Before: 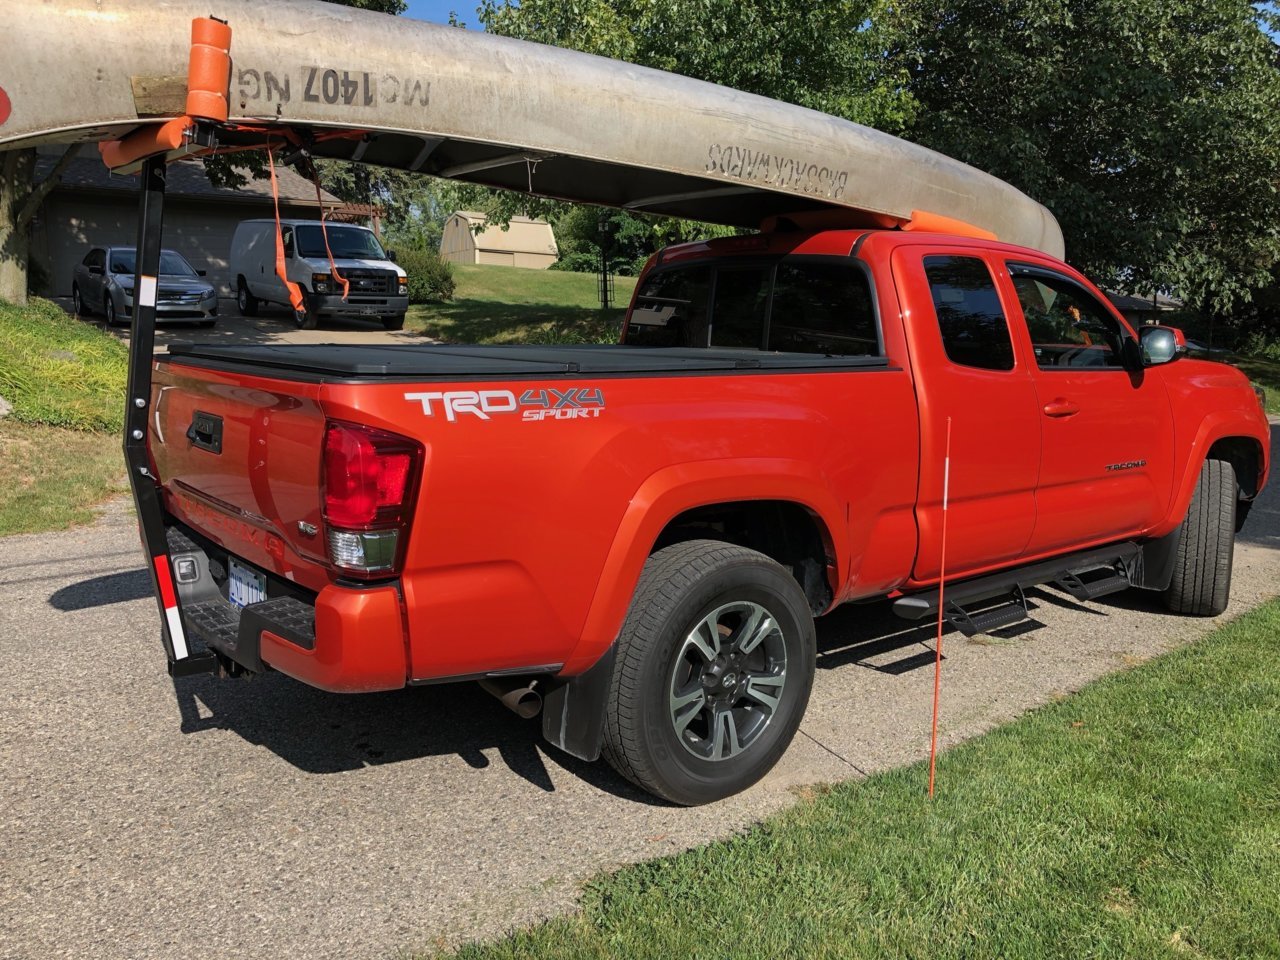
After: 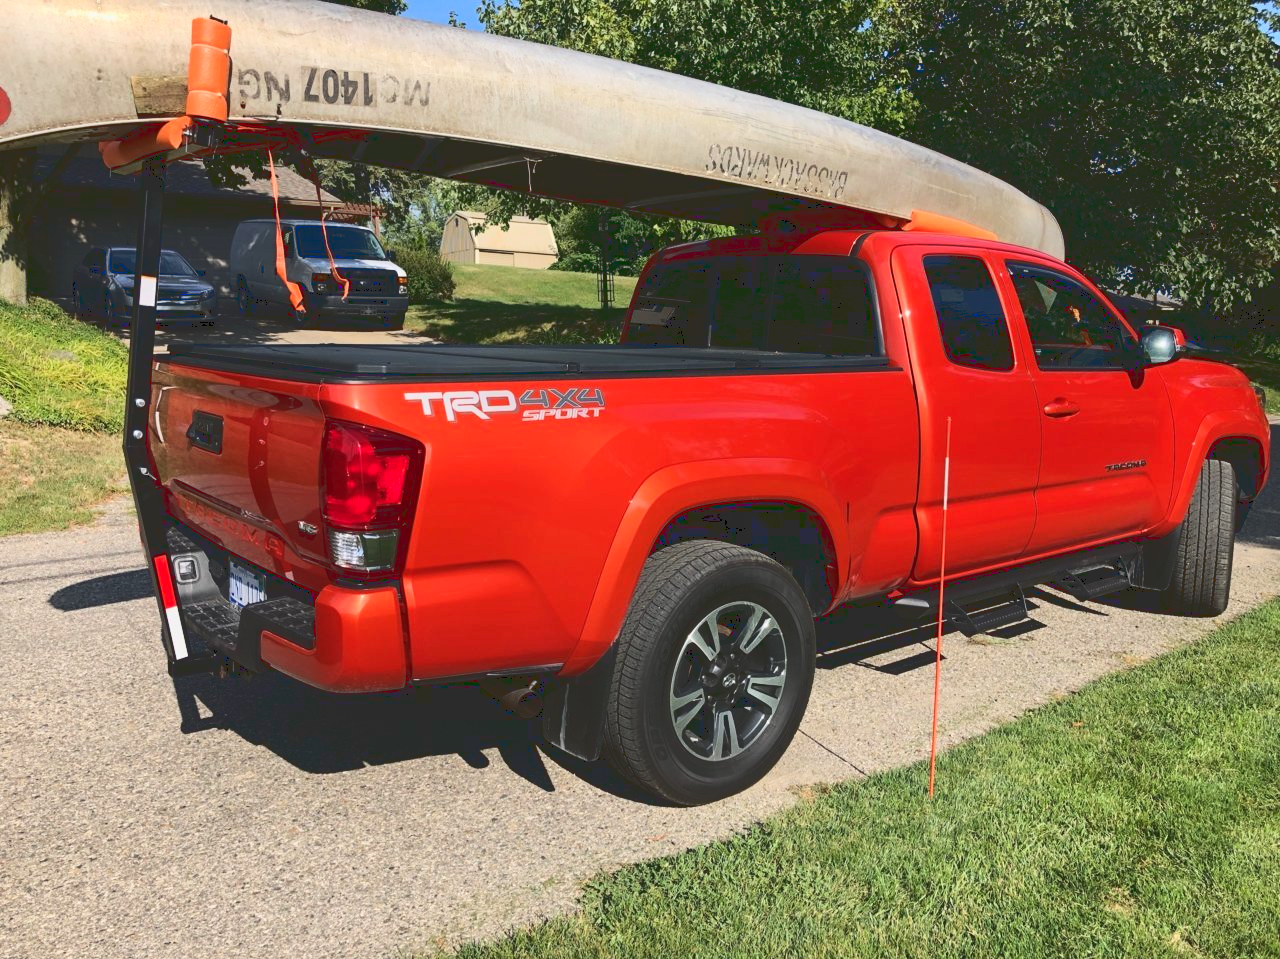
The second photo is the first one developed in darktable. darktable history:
crop: bottom 0.077%
tone curve: curves: ch0 [(0, 0) (0.003, 0.172) (0.011, 0.177) (0.025, 0.177) (0.044, 0.177) (0.069, 0.178) (0.1, 0.181) (0.136, 0.19) (0.177, 0.208) (0.224, 0.226) (0.277, 0.274) (0.335, 0.338) (0.399, 0.43) (0.468, 0.535) (0.543, 0.635) (0.623, 0.726) (0.709, 0.815) (0.801, 0.882) (0.898, 0.936) (1, 1)], color space Lab, linked channels
